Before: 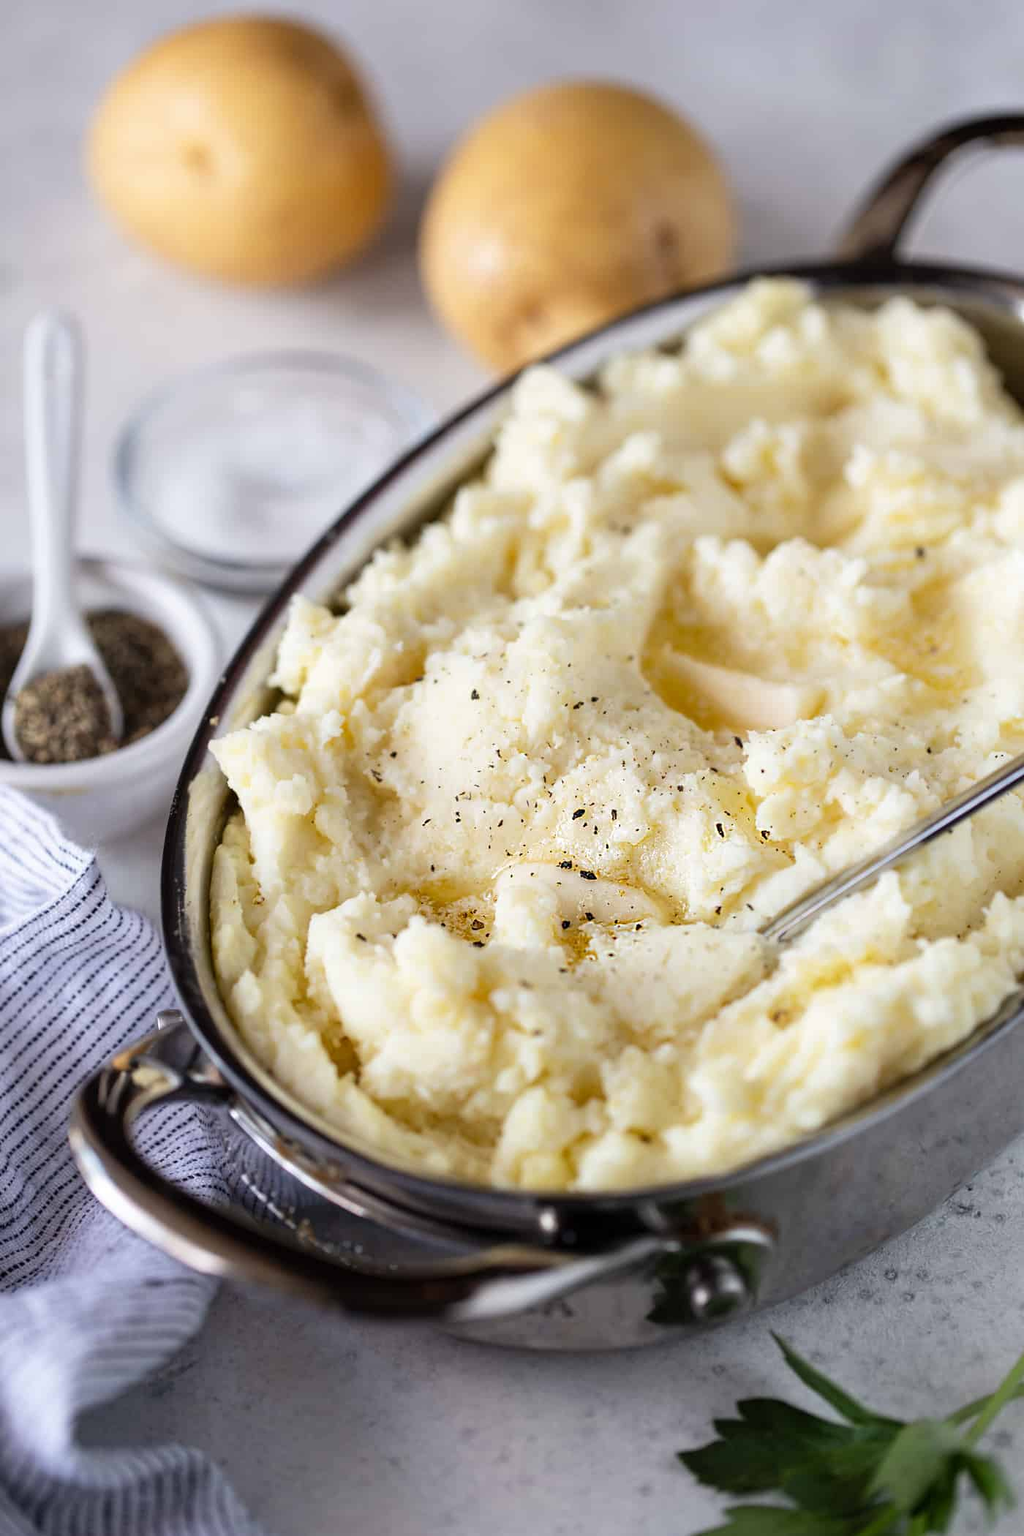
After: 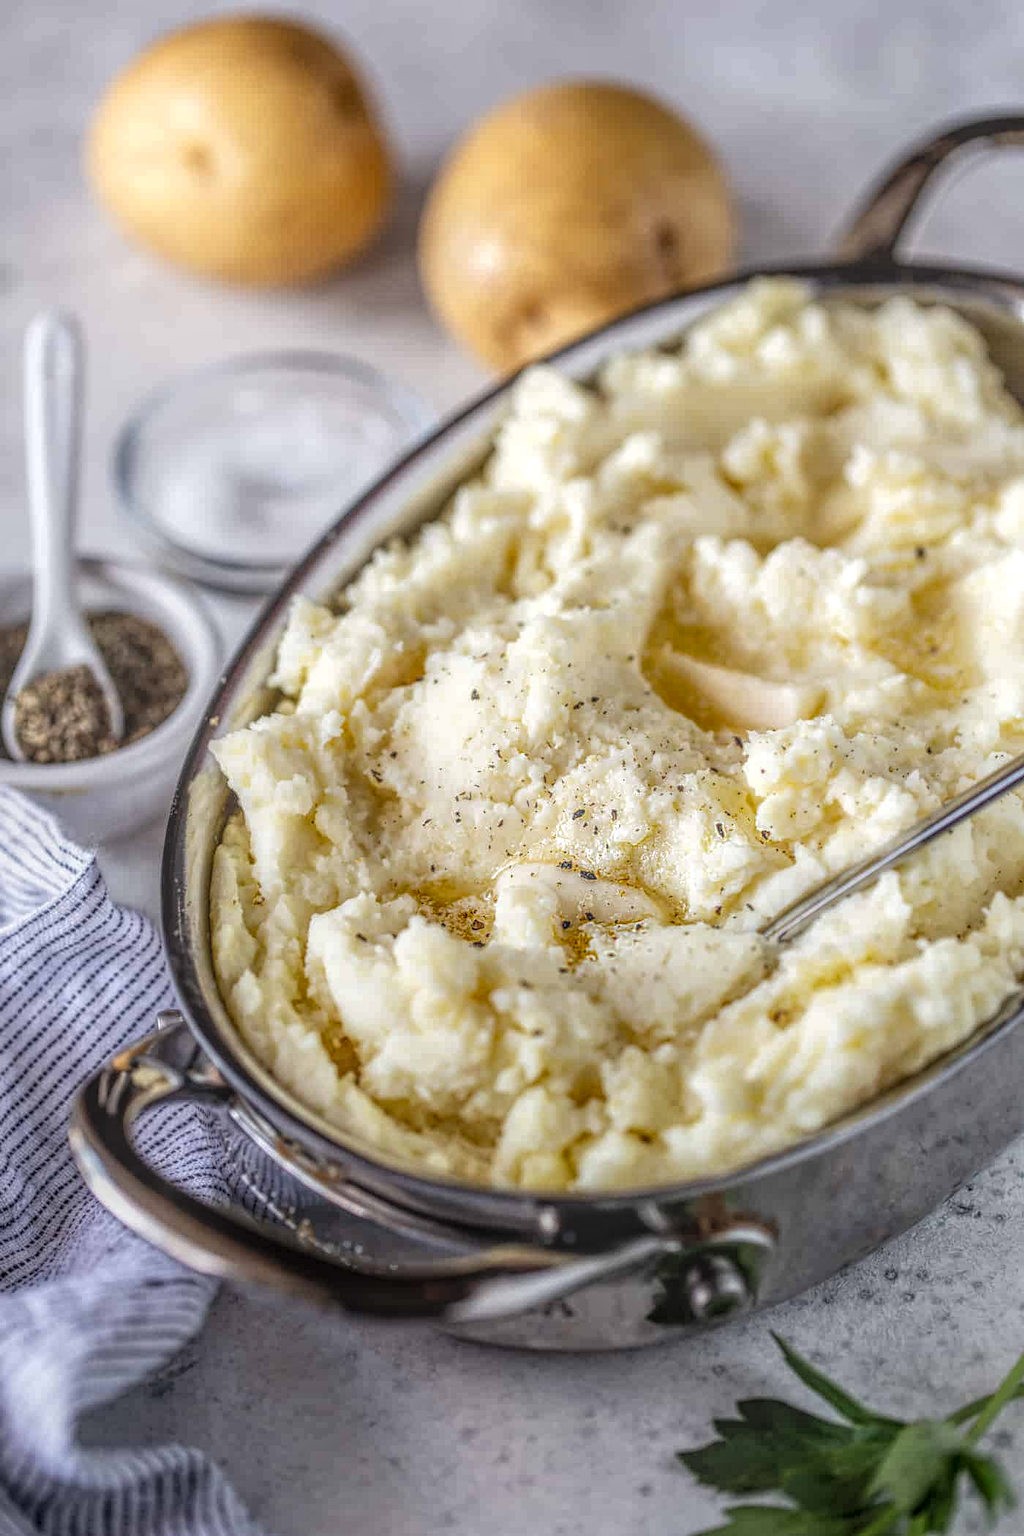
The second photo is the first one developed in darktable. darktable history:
local contrast: highlights 0%, shadows 5%, detail 199%, midtone range 0.244
